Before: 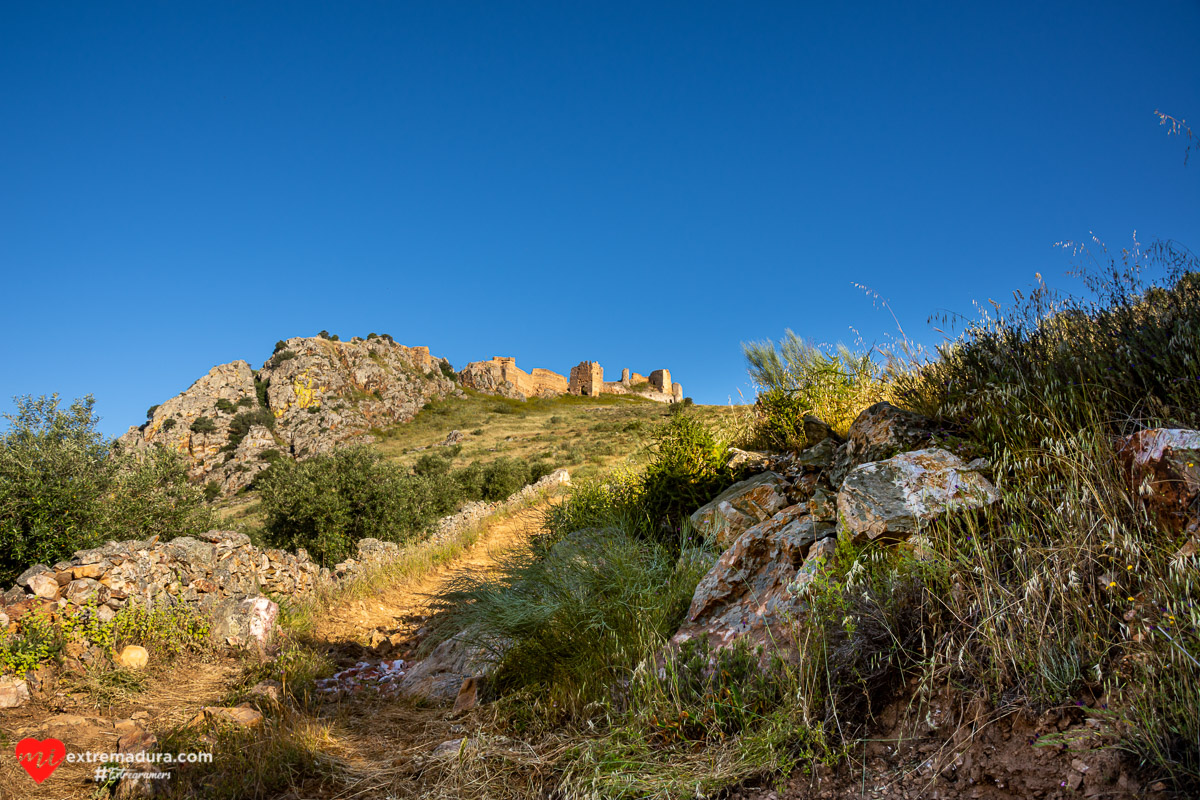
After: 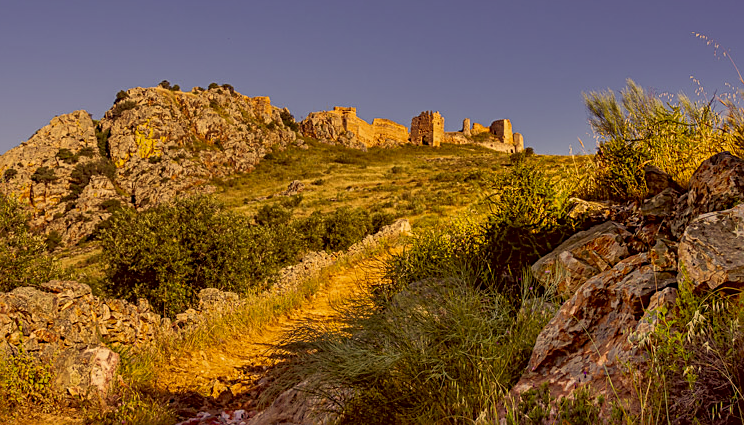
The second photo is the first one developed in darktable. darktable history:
exposure: exposure -0.582 EV, compensate highlight preservation false
crop: left 13.312%, top 31.28%, right 24.627%, bottom 15.582%
color correction: highlights a* 10.12, highlights b* 39.04, shadows a* 14.62, shadows b* 3.37
sharpen: on, module defaults
local contrast: on, module defaults
shadows and highlights: on, module defaults
